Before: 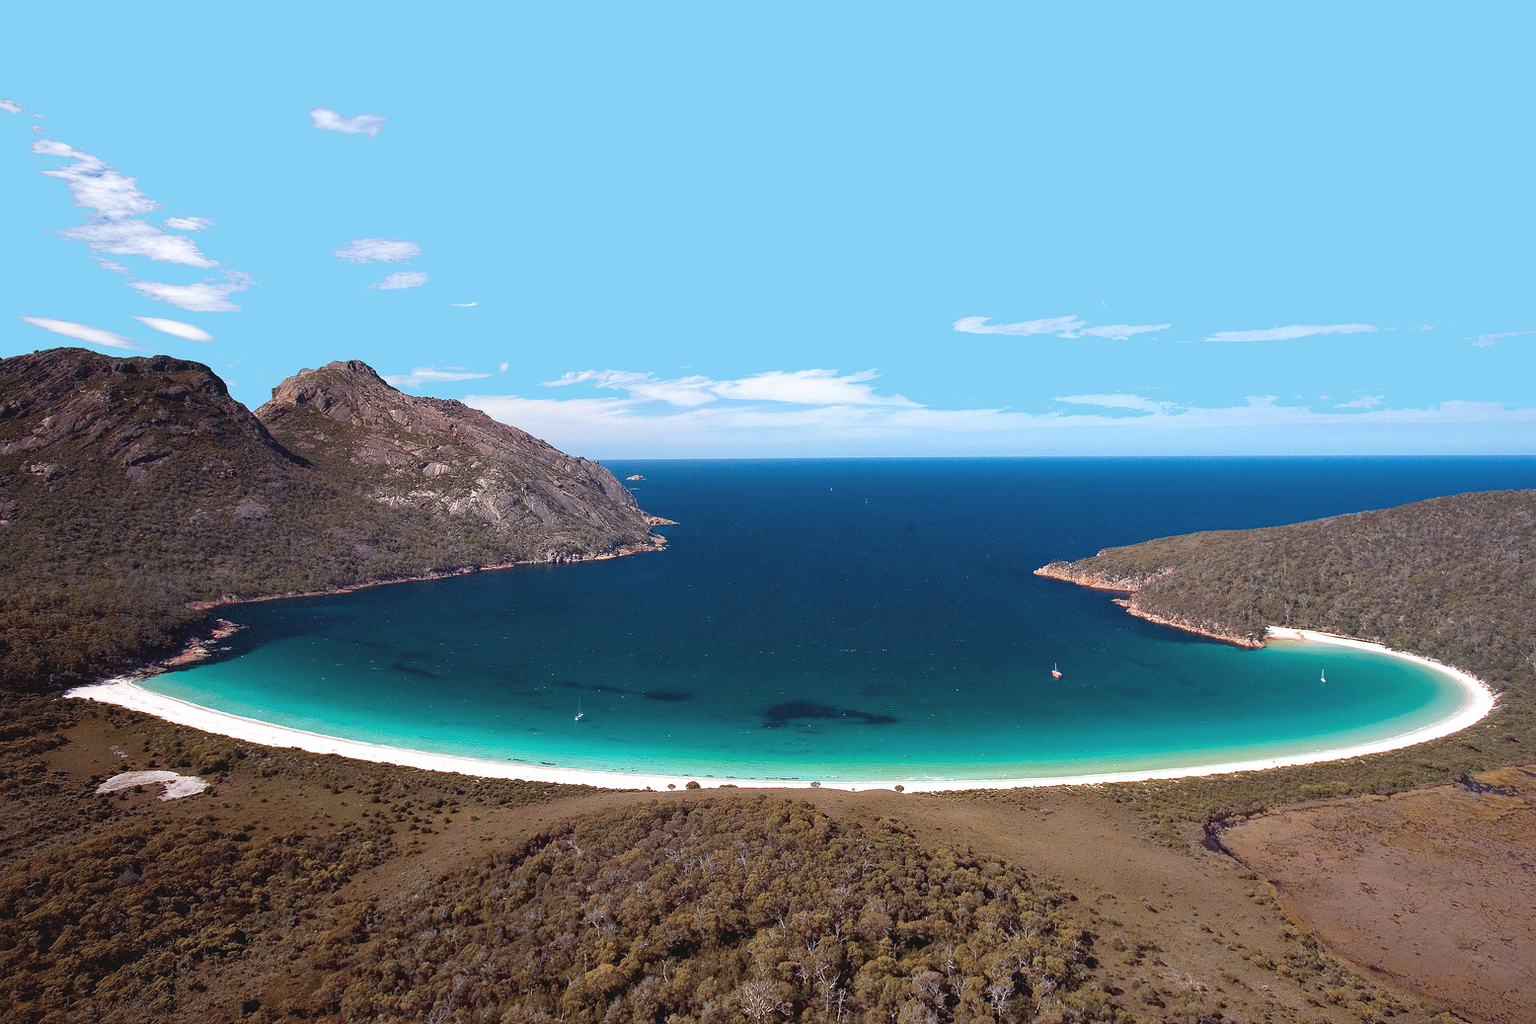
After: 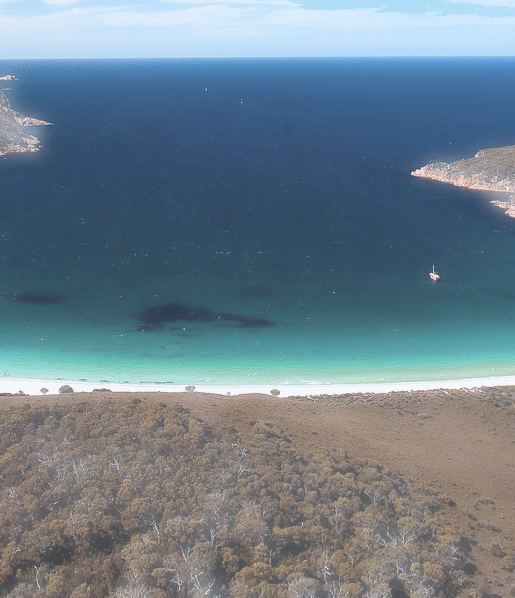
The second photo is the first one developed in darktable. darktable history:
haze removal: strength -0.9, distance 0.225, compatibility mode true, adaptive false
crop: left 40.878%, top 39.176%, right 25.993%, bottom 3.081%
